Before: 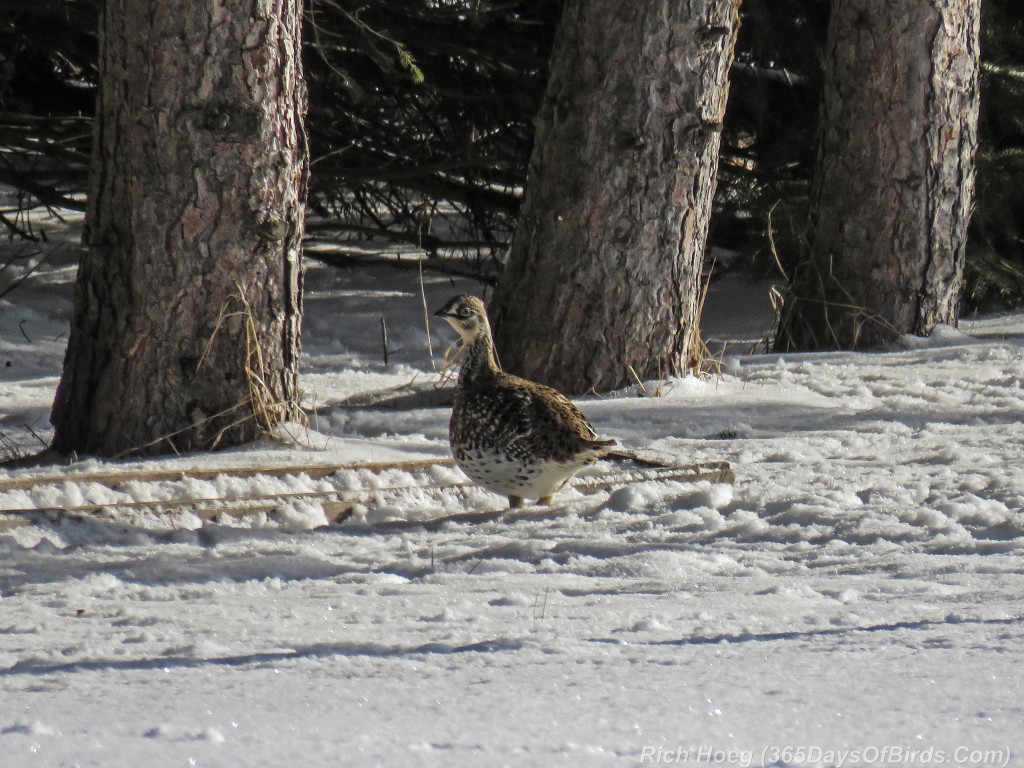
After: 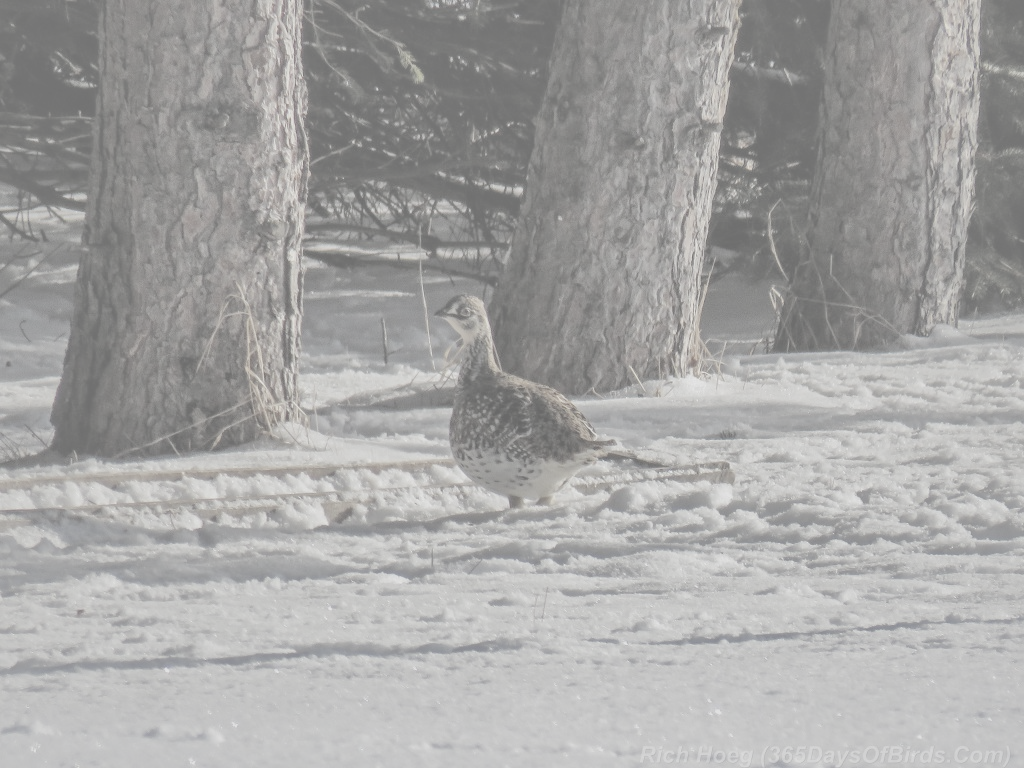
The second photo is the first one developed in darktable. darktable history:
shadows and highlights: on, module defaults
contrast brightness saturation: contrast -0.32, brightness 0.75, saturation -0.78
